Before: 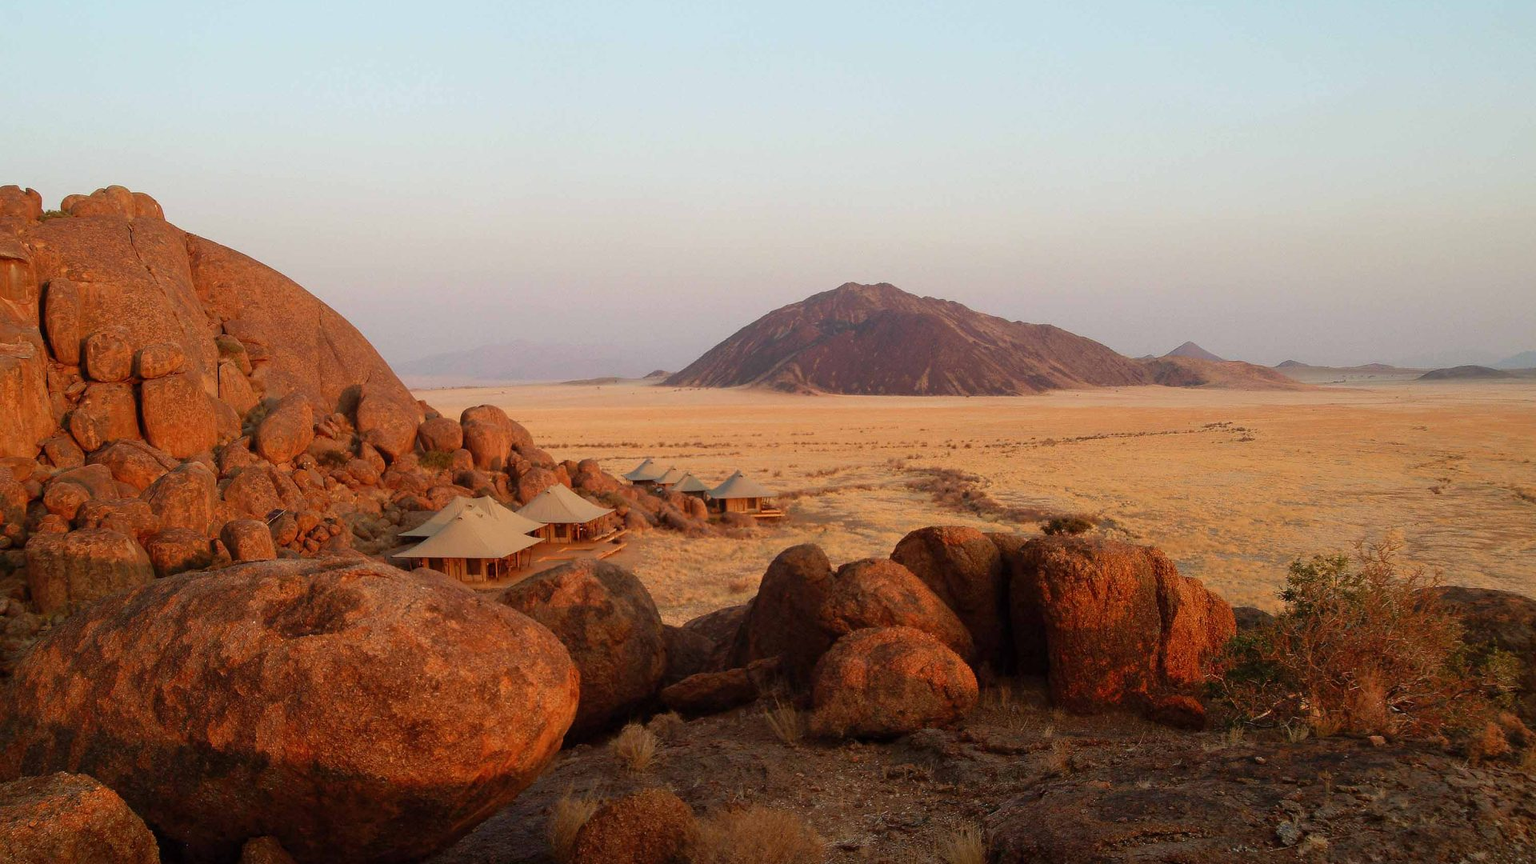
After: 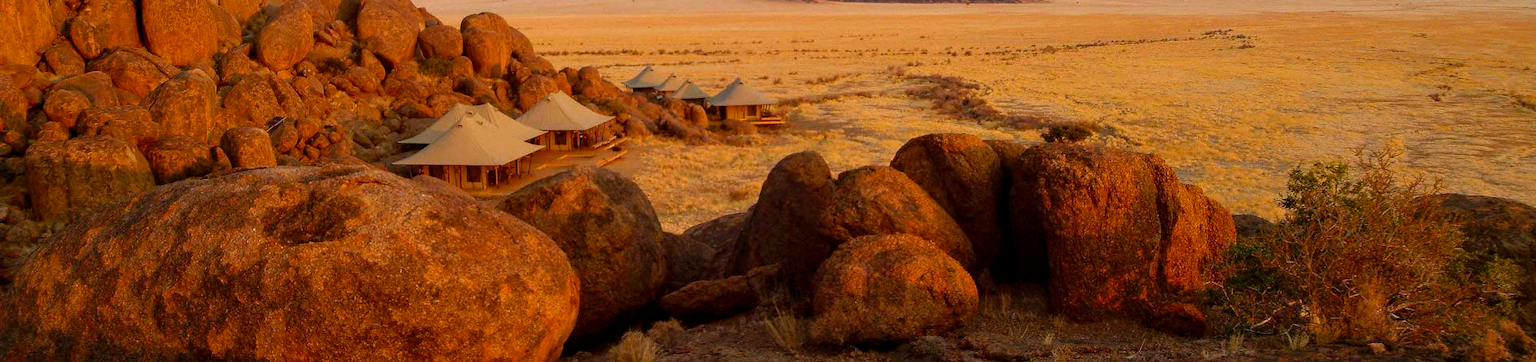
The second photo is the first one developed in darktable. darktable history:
color balance rgb: perceptual saturation grading › global saturation 20%, global vibrance 20%
local contrast: on, module defaults
crop: top 45.551%, bottom 12.262%
